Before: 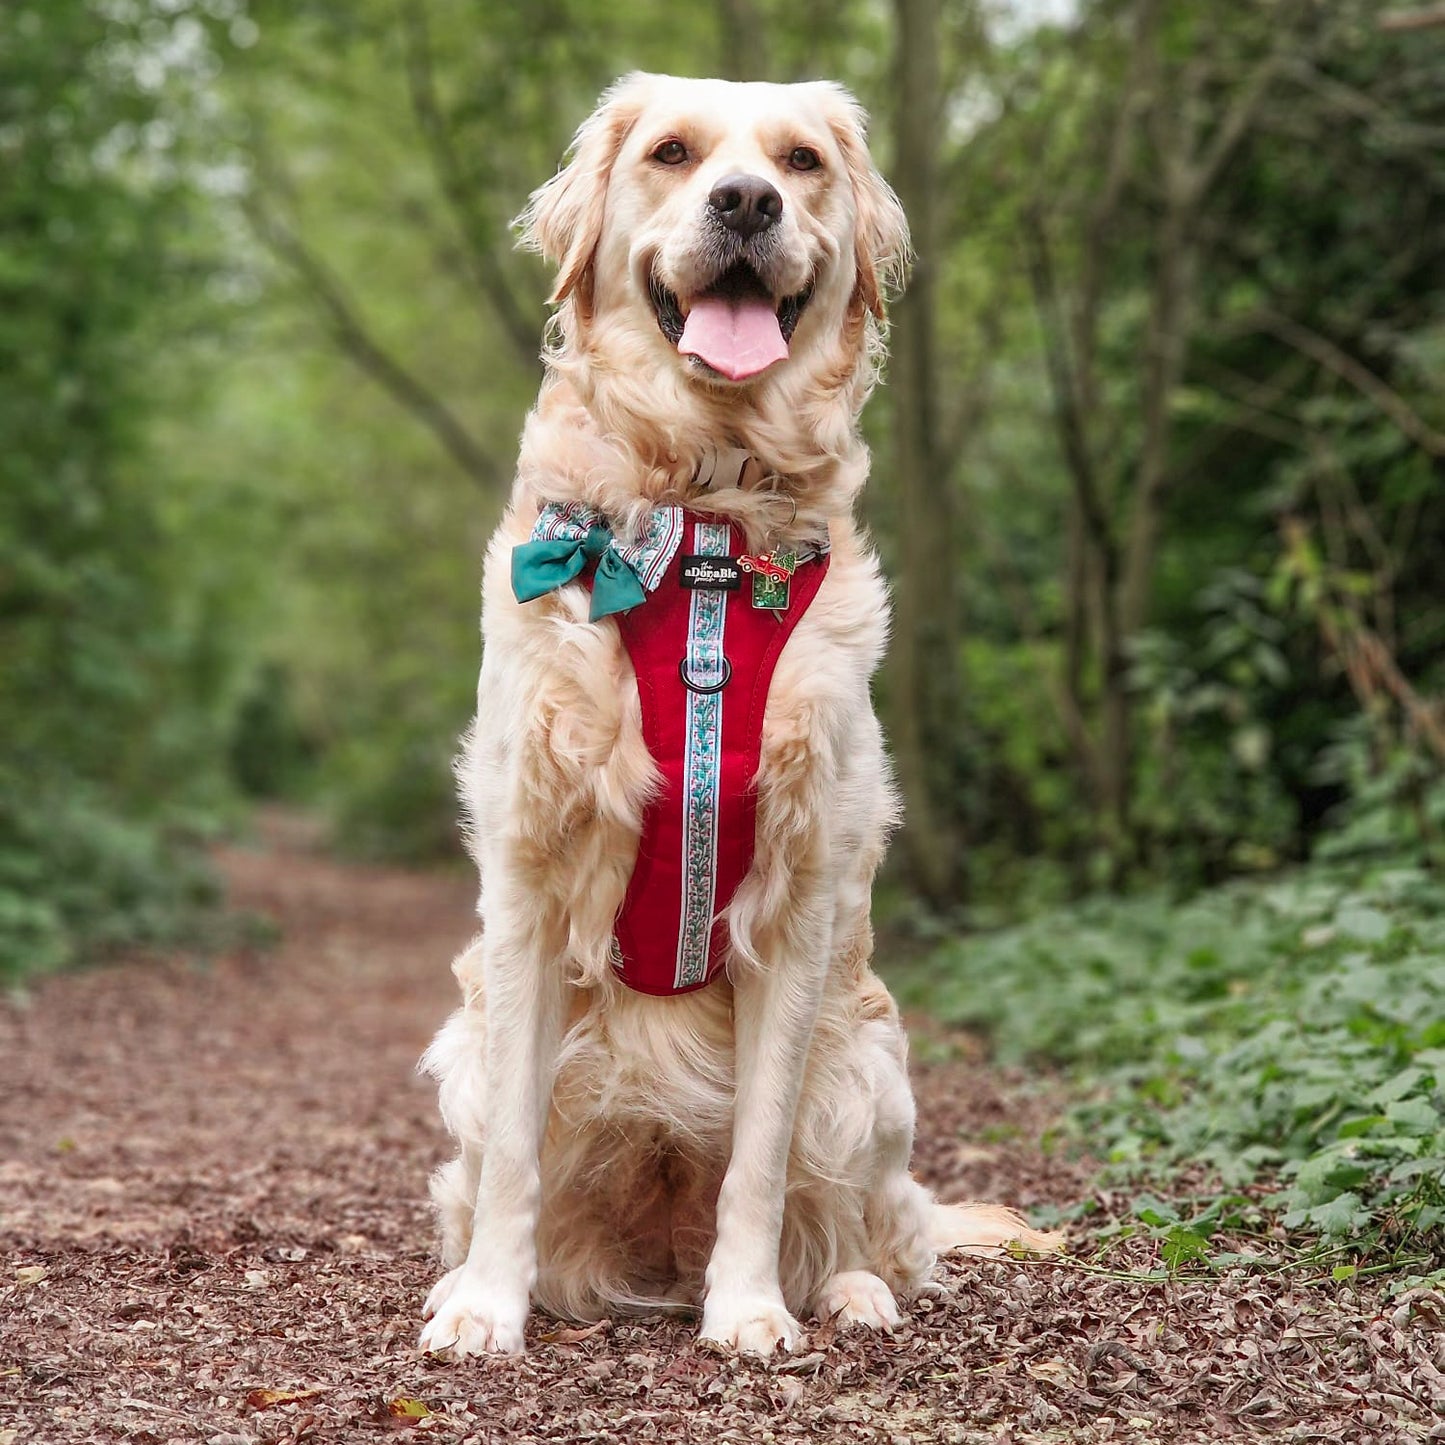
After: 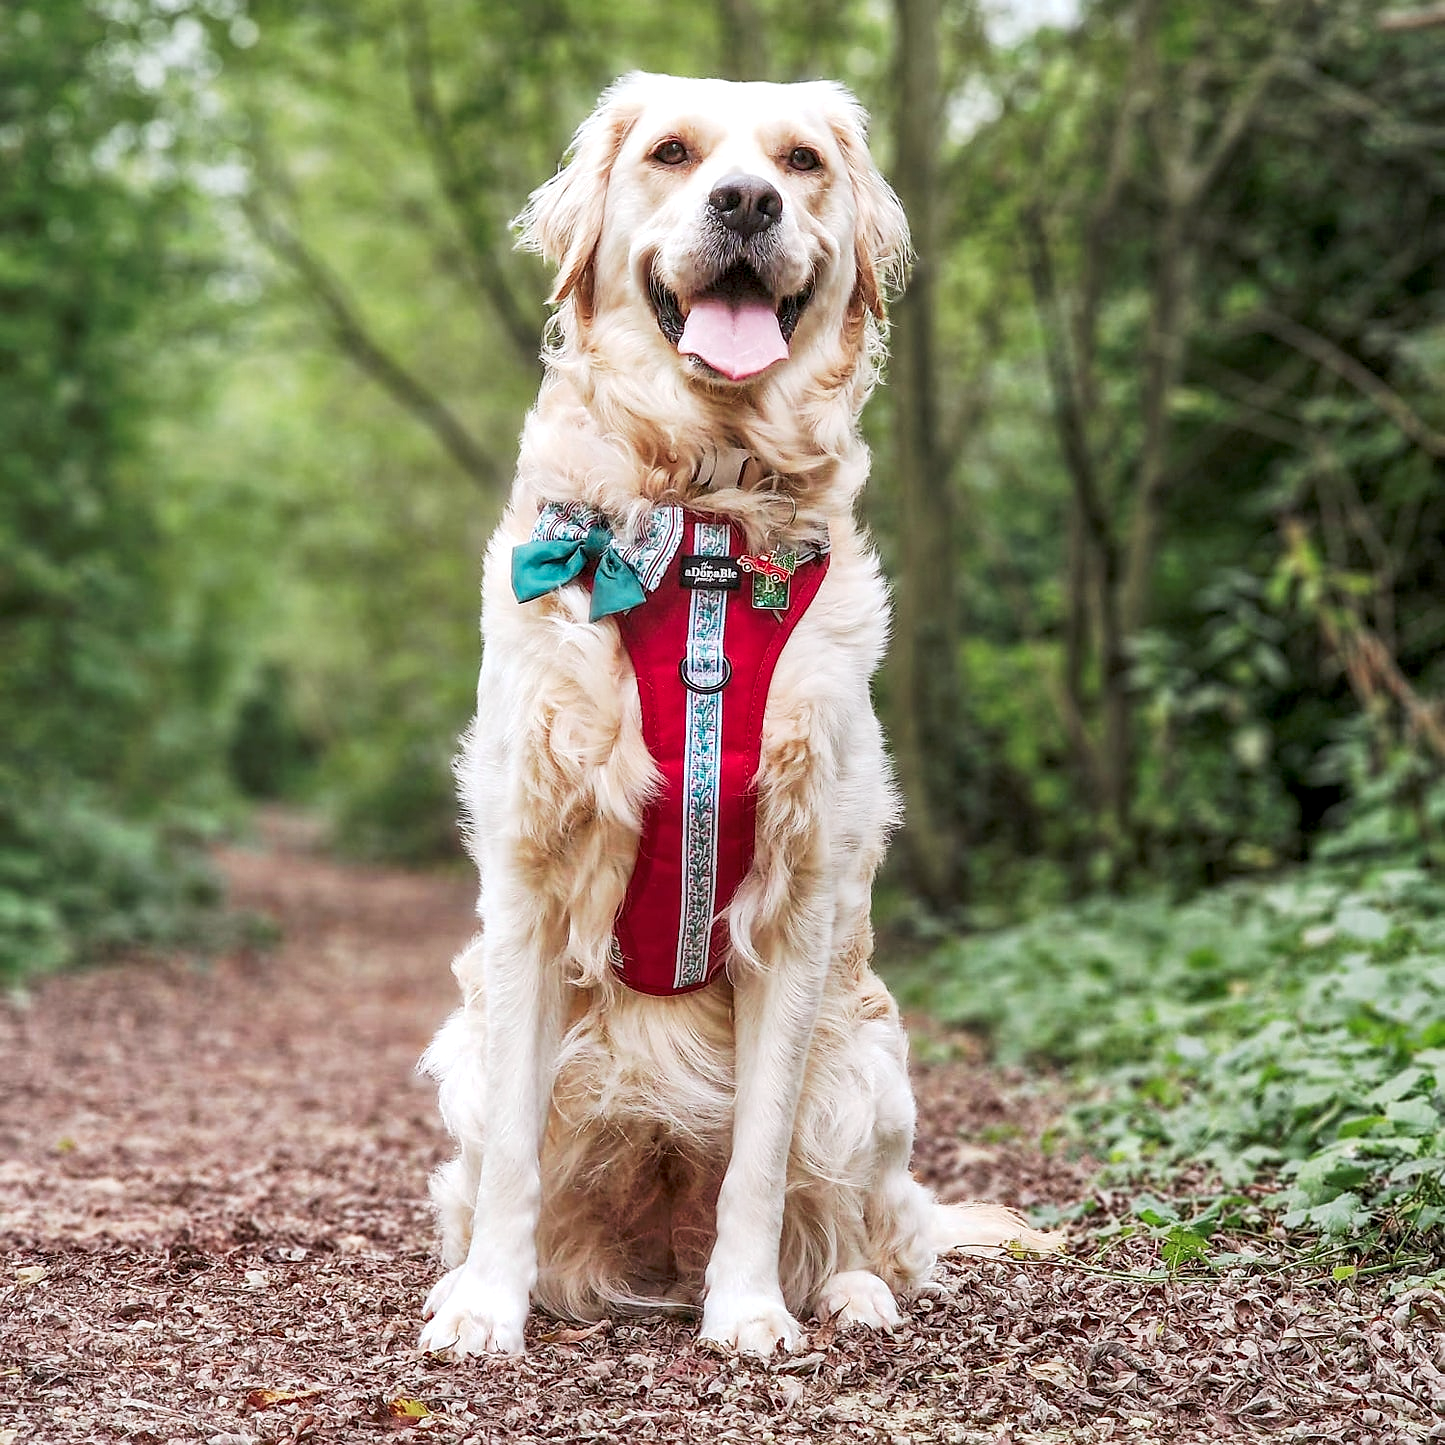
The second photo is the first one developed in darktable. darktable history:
white balance: red 0.976, blue 1.04
sharpen: radius 0.969, amount 0.604
local contrast: highlights 25%, shadows 75%, midtone range 0.75
tone curve: curves: ch0 [(0, 0) (0.003, 0.026) (0.011, 0.03) (0.025, 0.047) (0.044, 0.082) (0.069, 0.119) (0.1, 0.157) (0.136, 0.19) (0.177, 0.231) (0.224, 0.27) (0.277, 0.318) (0.335, 0.383) (0.399, 0.456) (0.468, 0.532) (0.543, 0.618) (0.623, 0.71) (0.709, 0.786) (0.801, 0.851) (0.898, 0.908) (1, 1)], preserve colors none
